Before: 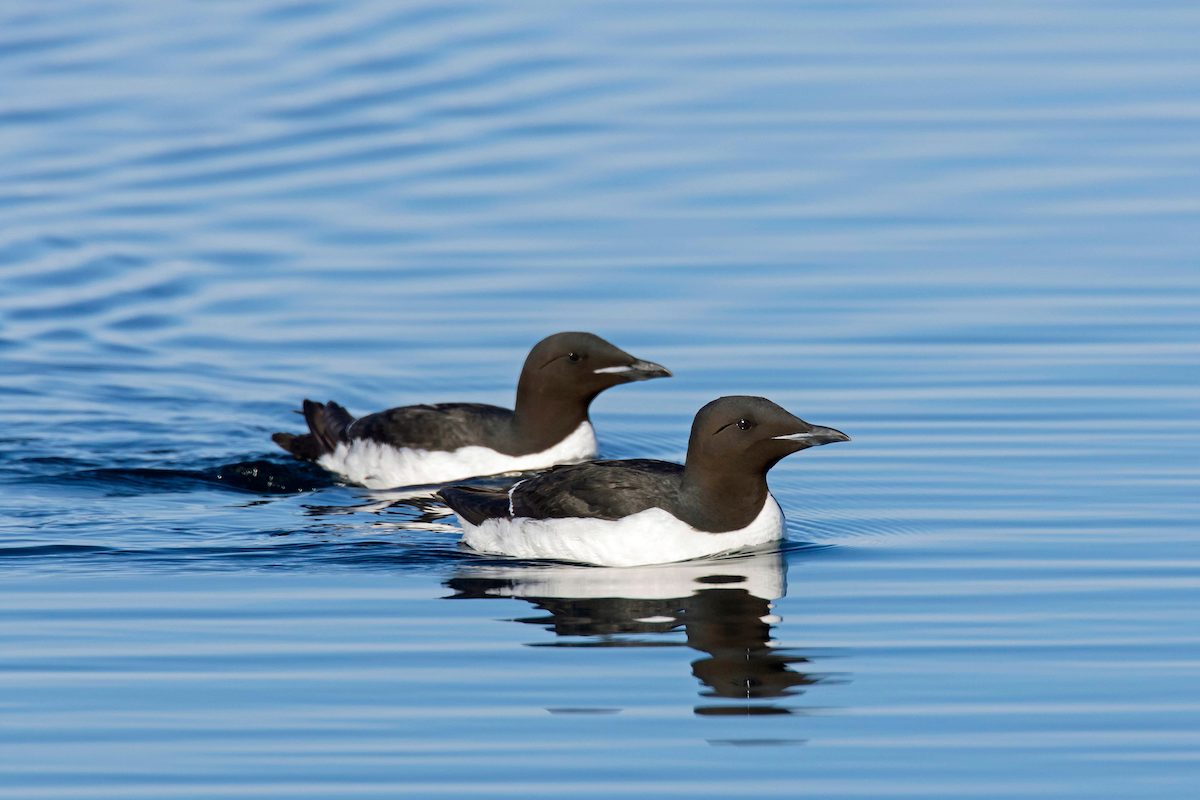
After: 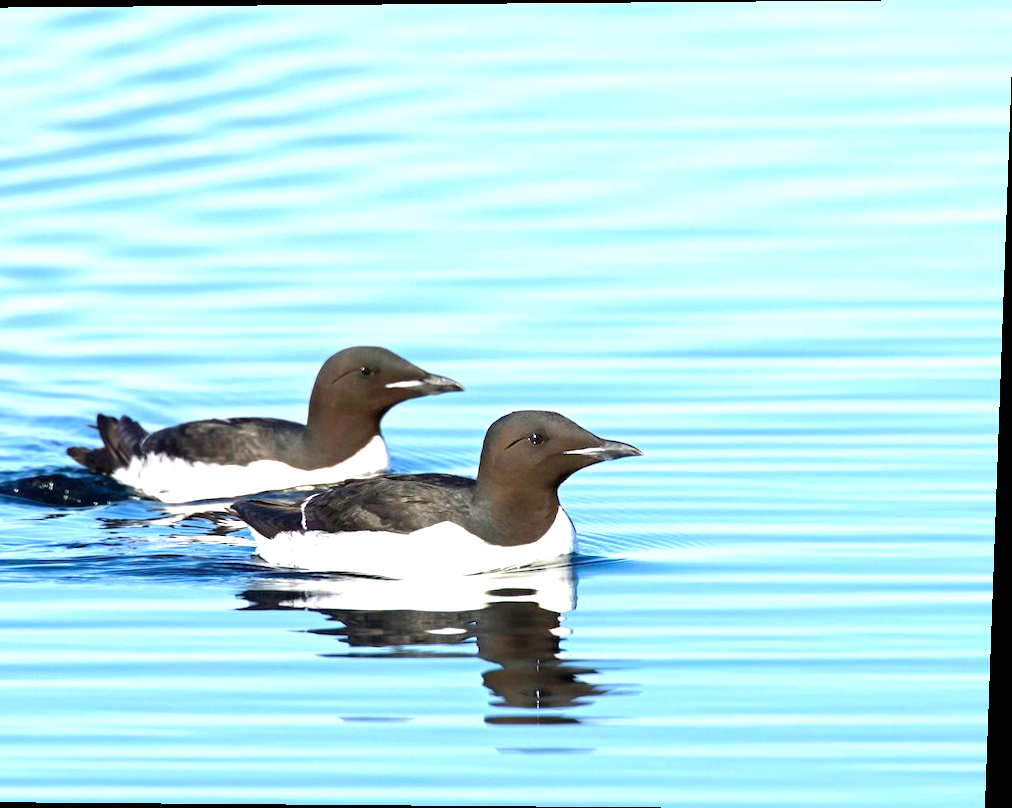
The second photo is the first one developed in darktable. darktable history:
crop: left 17.582%, bottom 0.031%
exposure: black level correction 0, exposure 1.35 EV, compensate exposure bias true, compensate highlight preservation false
rotate and perspective: lens shift (vertical) 0.048, lens shift (horizontal) -0.024, automatic cropping off
